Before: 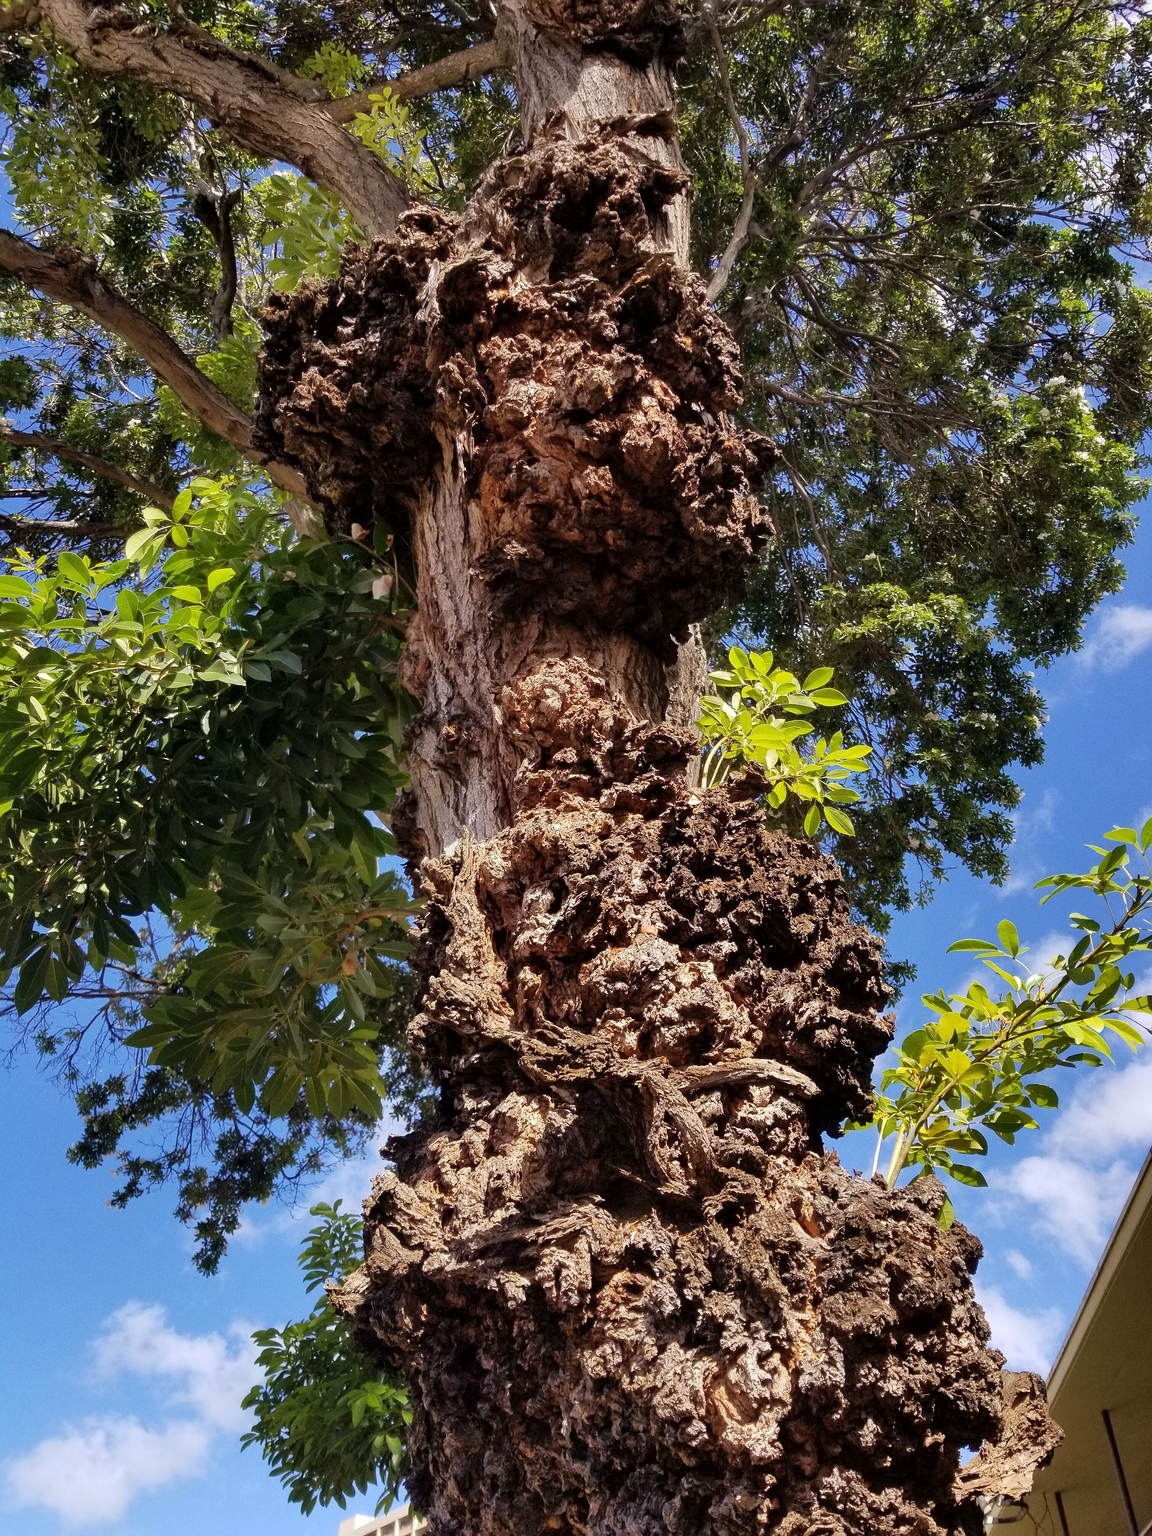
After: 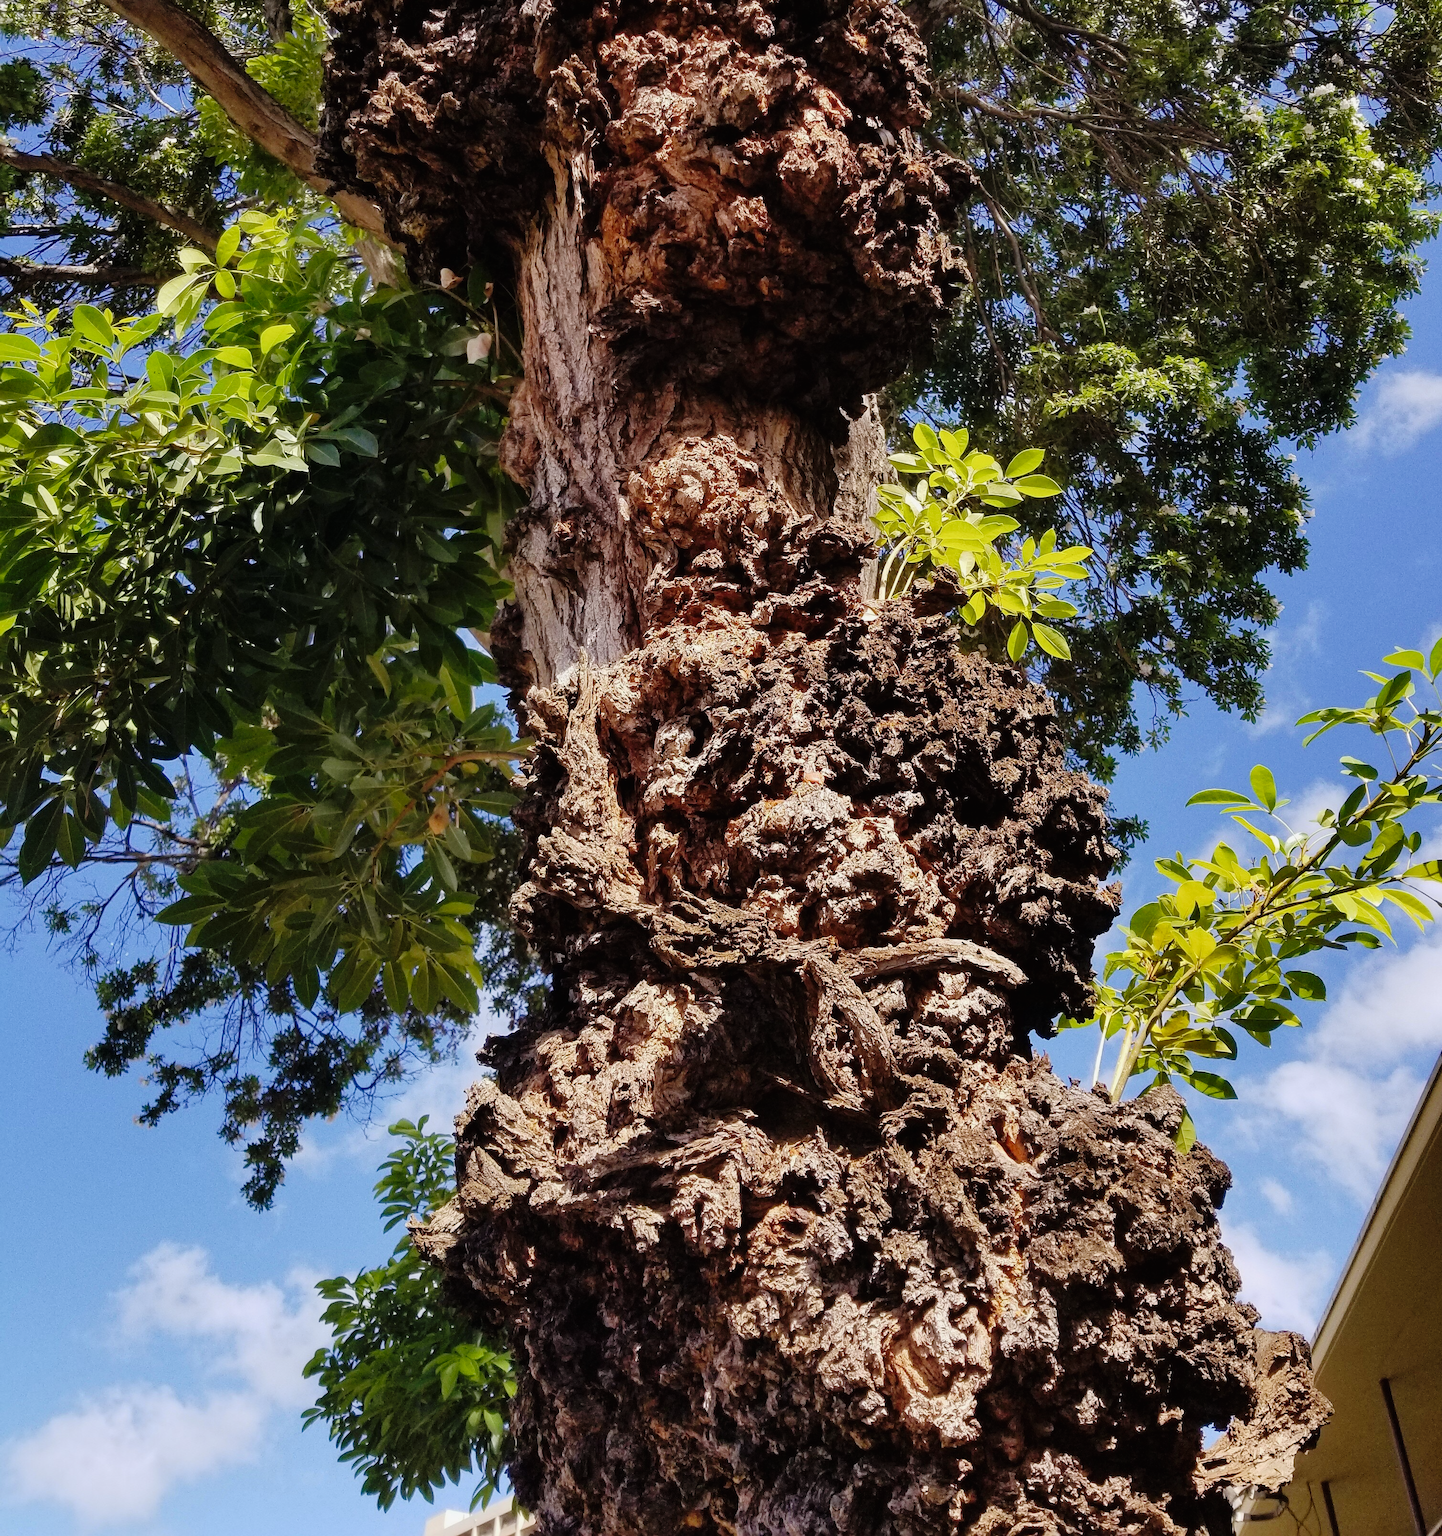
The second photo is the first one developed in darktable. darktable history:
crop and rotate: top 20.156%
tone curve: curves: ch0 [(0, 0.008) (0.046, 0.032) (0.151, 0.108) (0.367, 0.379) (0.496, 0.526) (0.771, 0.786) (0.857, 0.85) (1, 0.965)]; ch1 [(0, 0) (0.248, 0.252) (0.388, 0.383) (0.482, 0.478) (0.499, 0.499) (0.518, 0.518) (0.544, 0.552) (0.585, 0.617) (0.683, 0.735) (0.823, 0.894) (1, 1)]; ch2 [(0, 0) (0.302, 0.284) (0.427, 0.417) (0.473, 0.47) (0.503, 0.503) (0.523, 0.518) (0.55, 0.563) (0.624, 0.643) (0.753, 0.764) (1, 1)], preserve colors none
